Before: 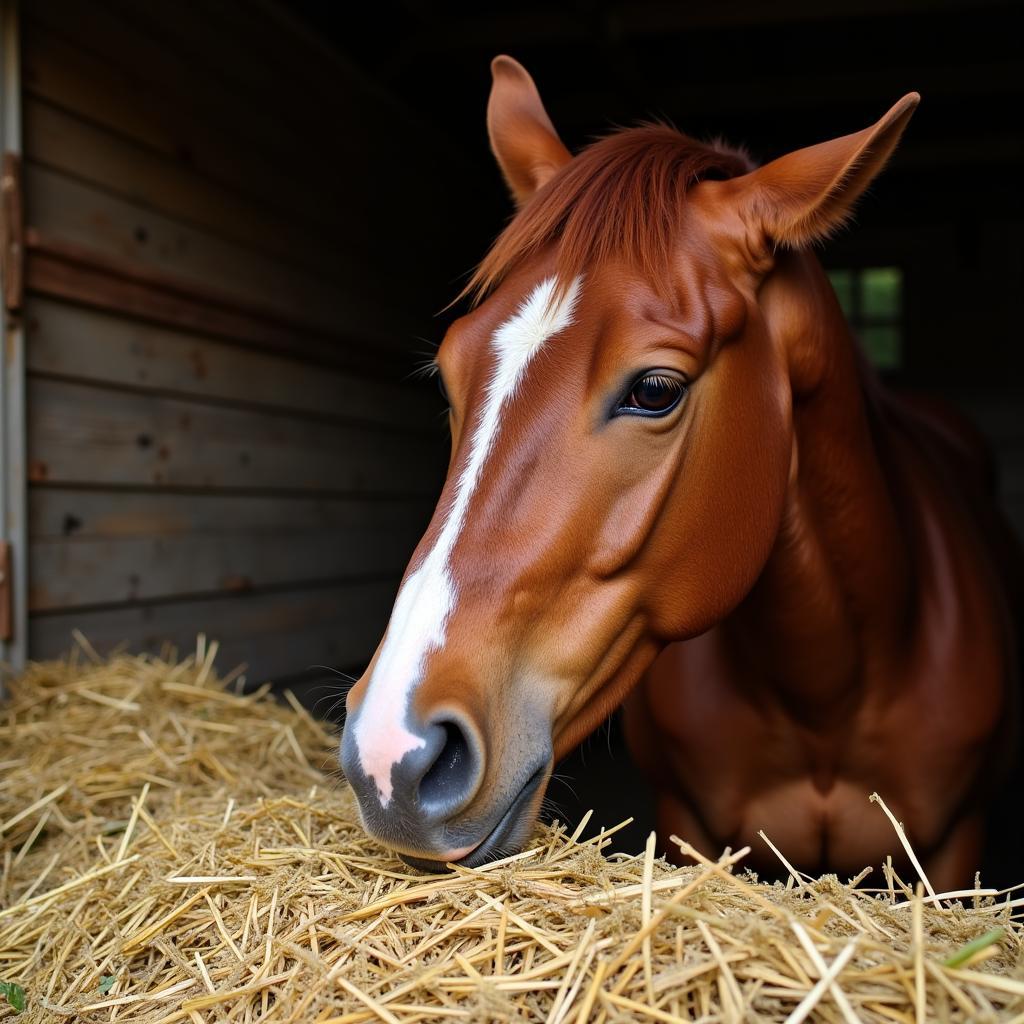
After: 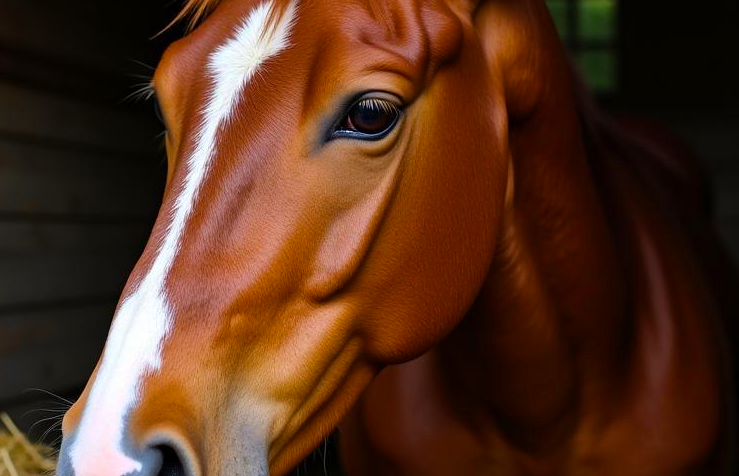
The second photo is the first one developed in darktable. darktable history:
crop and rotate: left 27.767%, top 27.081%, bottom 26.352%
color balance rgb: shadows lift › chroma 0.941%, shadows lift › hue 113.73°, perceptual saturation grading › global saturation 19.493%, global vibrance 20%
